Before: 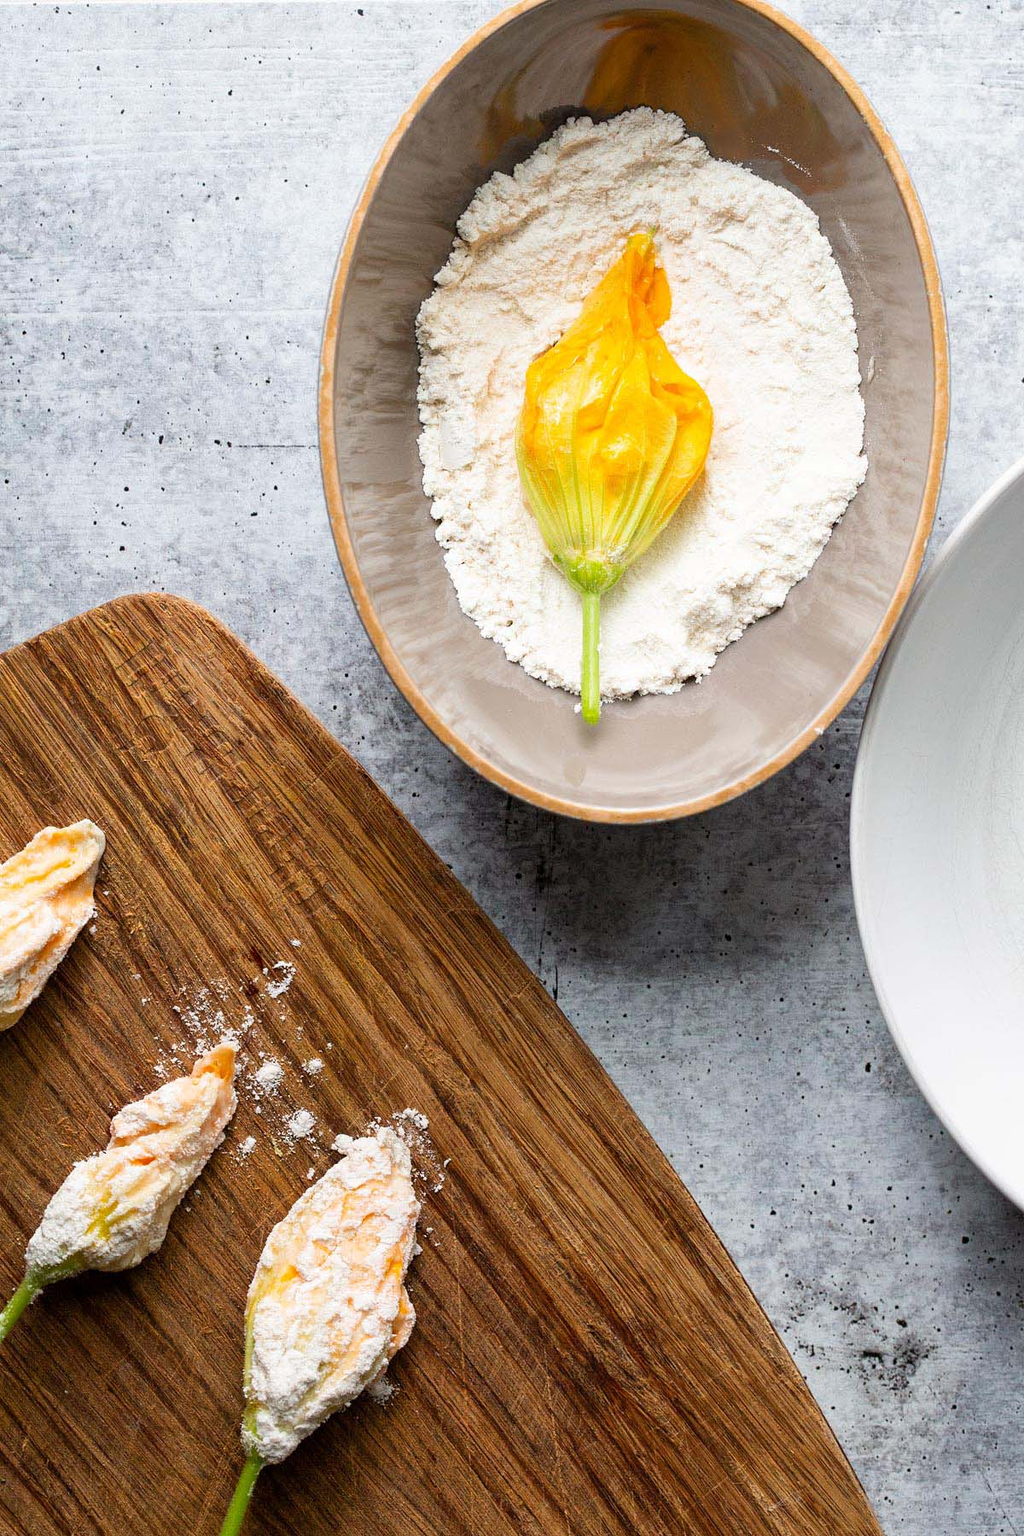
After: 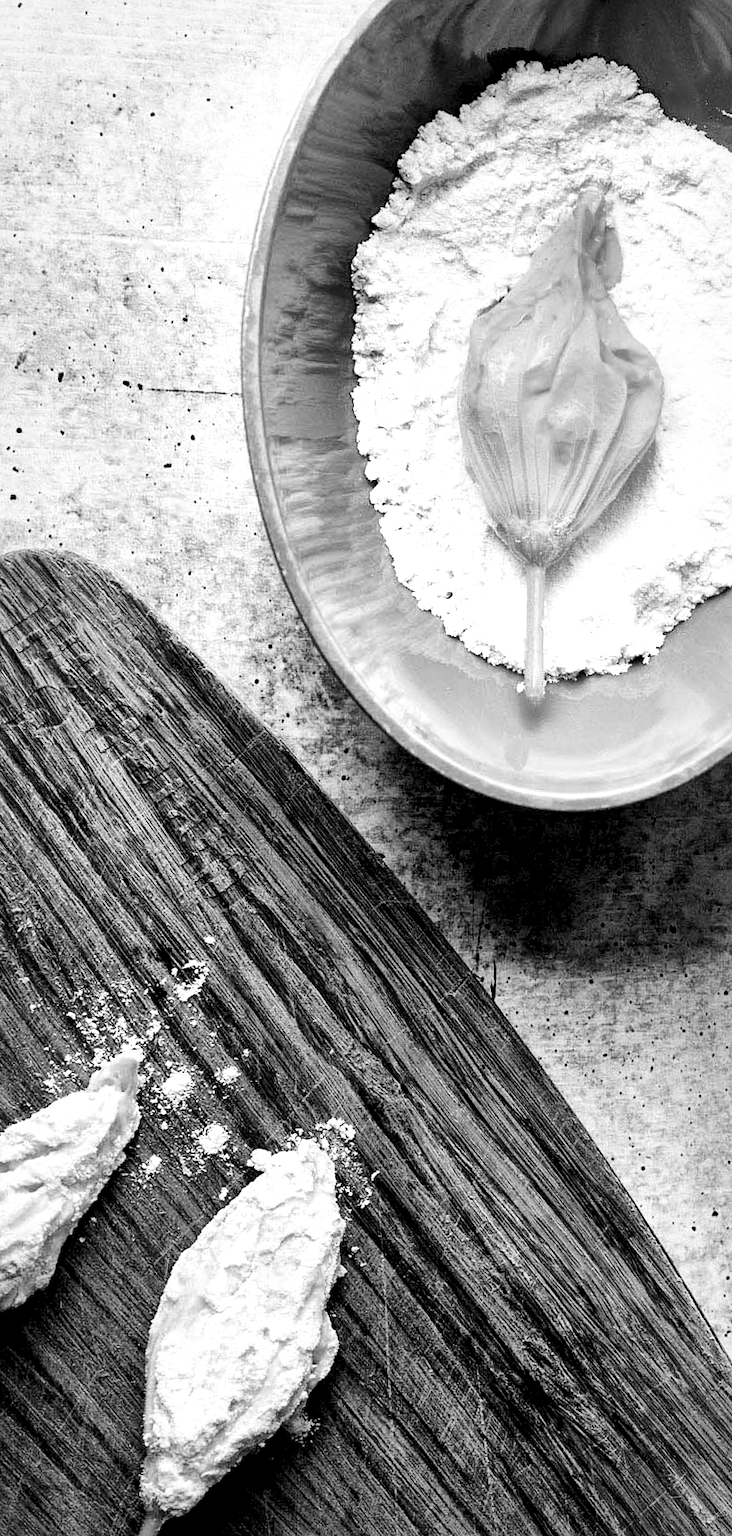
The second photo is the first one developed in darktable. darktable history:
rotate and perspective: rotation 0.679°, lens shift (horizontal) 0.136, crop left 0.009, crop right 0.991, crop top 0.078, crop bottom 0.95
base curve: curves: ch0 [(0, 0) (0.032, 0.025) (0.121, 0.166) (0.206, 0.329) (0.605, 0.79) (1, 1)], preserve colors none
crop and rotate: left 12.648%, right 20.685%
exposure: black level correction 0.009, exposure -0.159 EV, compensate highlight preservation false
local contrast: mode bilateral grid, contrast 44, coarseness 69, detail 214%, midtone range 0.2
color balance rgb: linear chroma grading › global chroma 10%, perceptual saturation grading › global saturation 30%, global vibrance 10%
monochrome: on, module defaults
